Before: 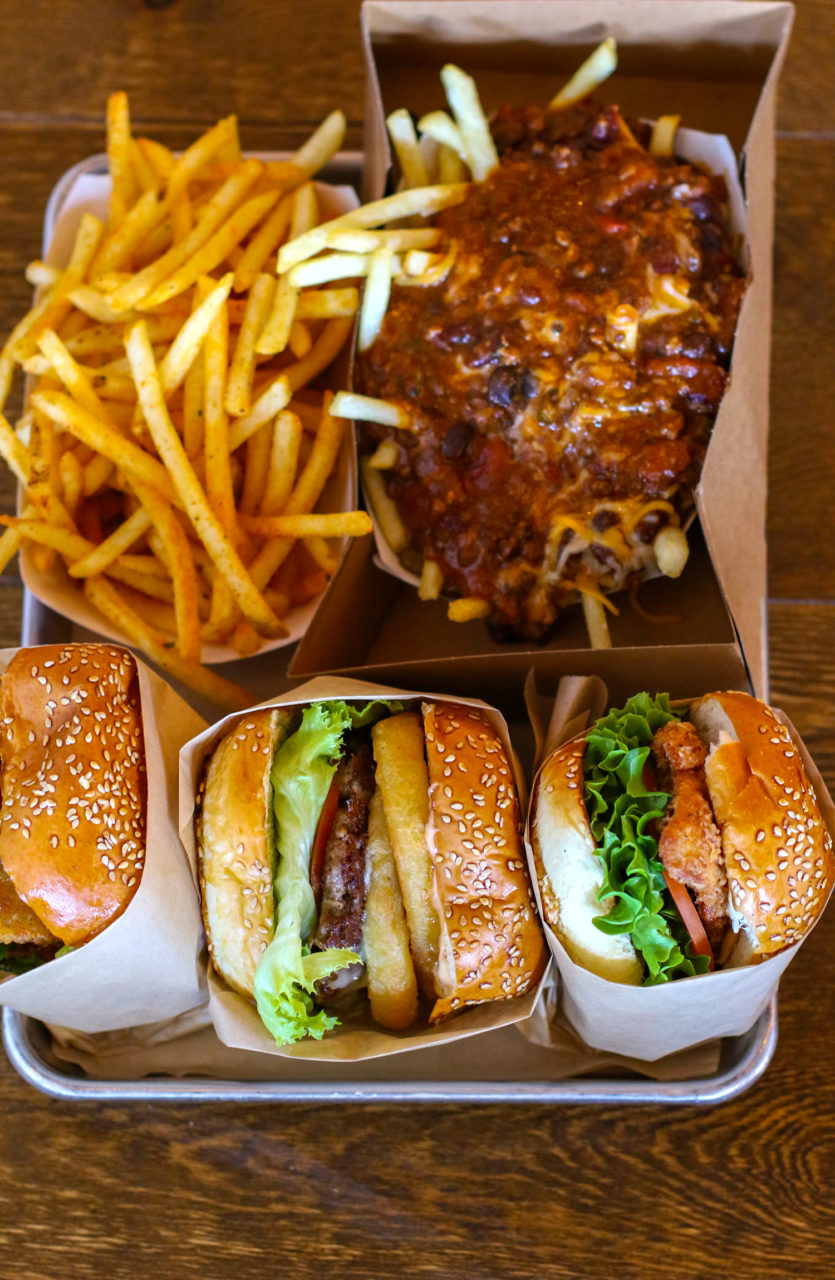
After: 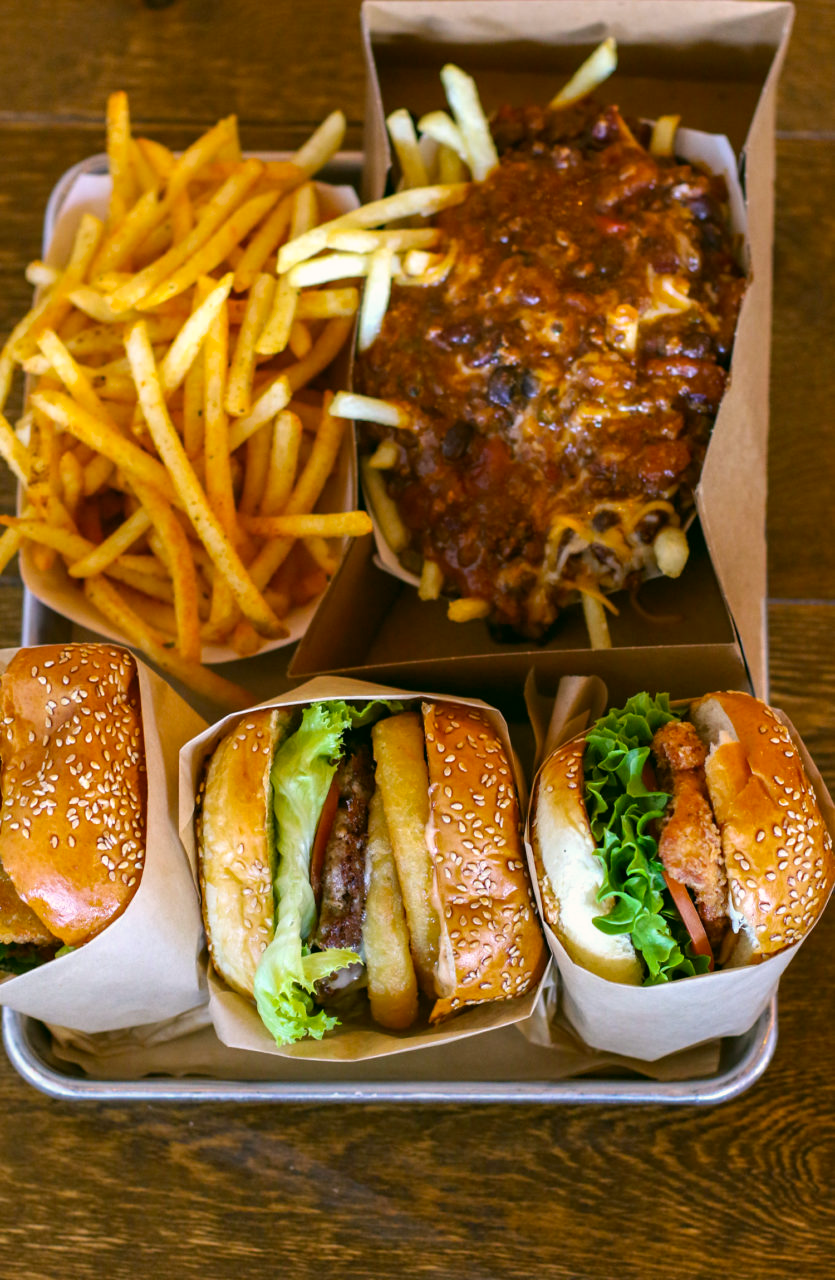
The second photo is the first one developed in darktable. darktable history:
color correction: highlights a* 4.22, highlights b* 4.95, shadows a* -7.8, shadows b* 4.54
